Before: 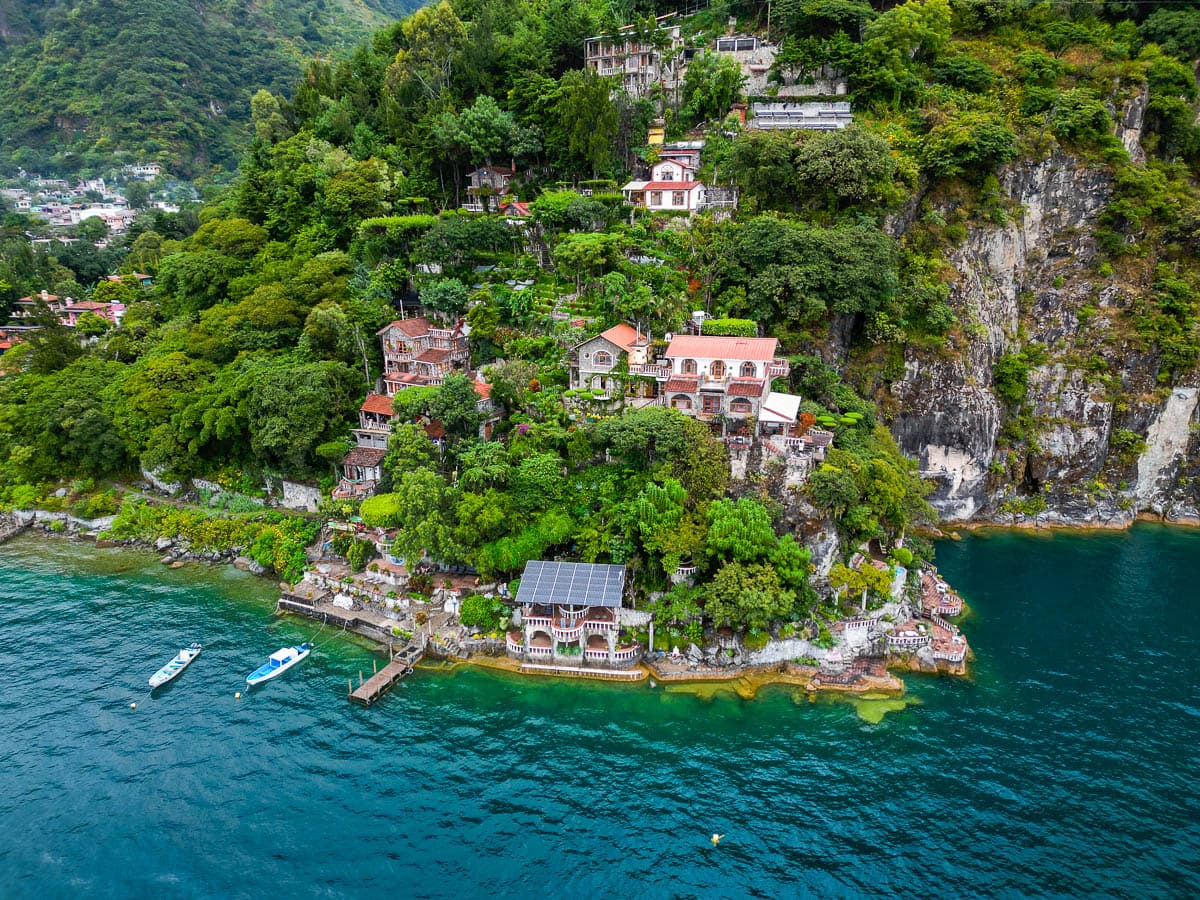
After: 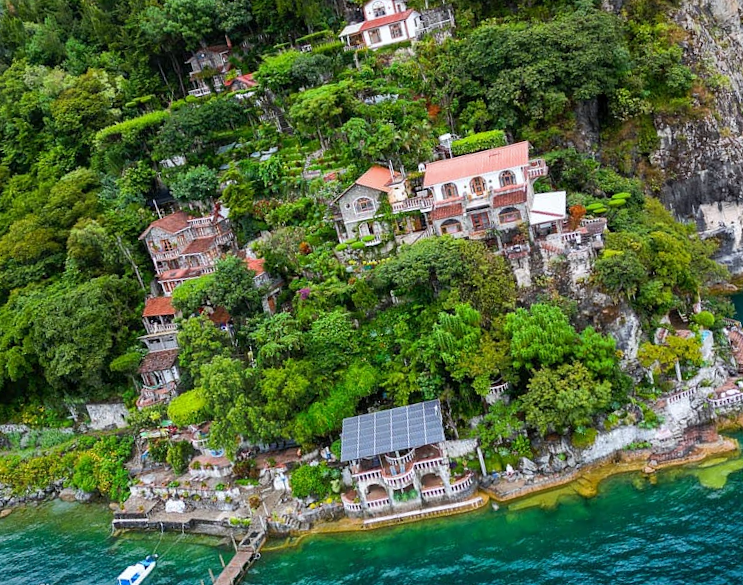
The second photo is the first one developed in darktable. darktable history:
white balance: red 0.982, blue 1.018
crop: left 15.419%, right 17.914%
rotate and perspective: rotation -14.8°, crop left 0.1, crop right 0.903, crop top 0.25, crop bottom 0.748
